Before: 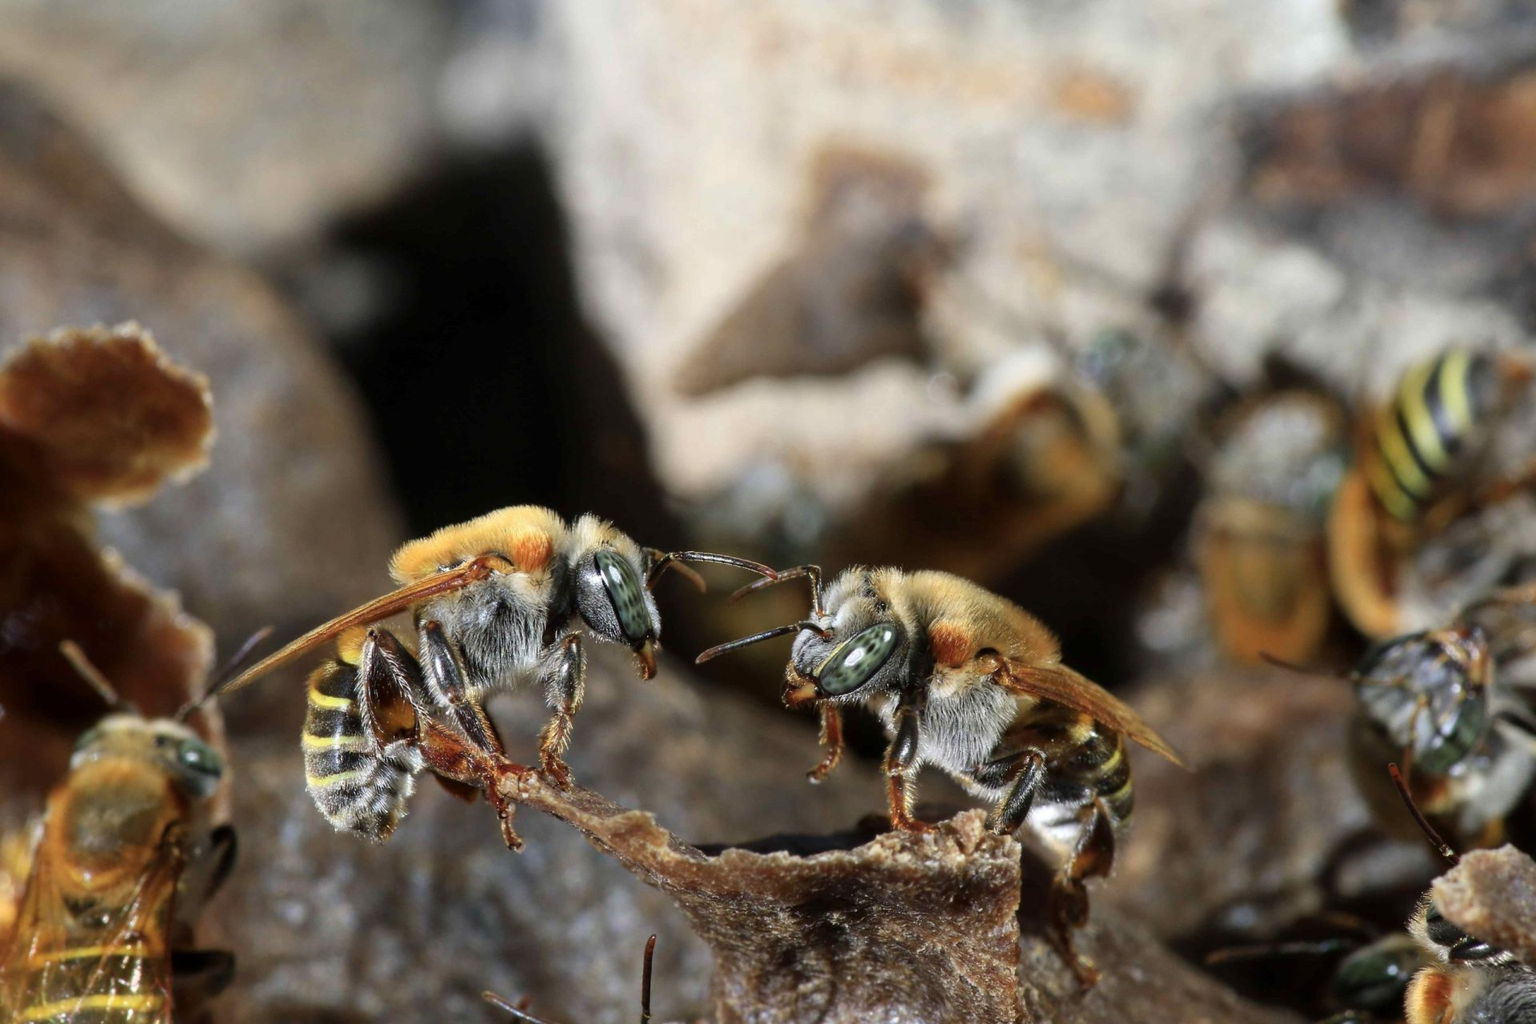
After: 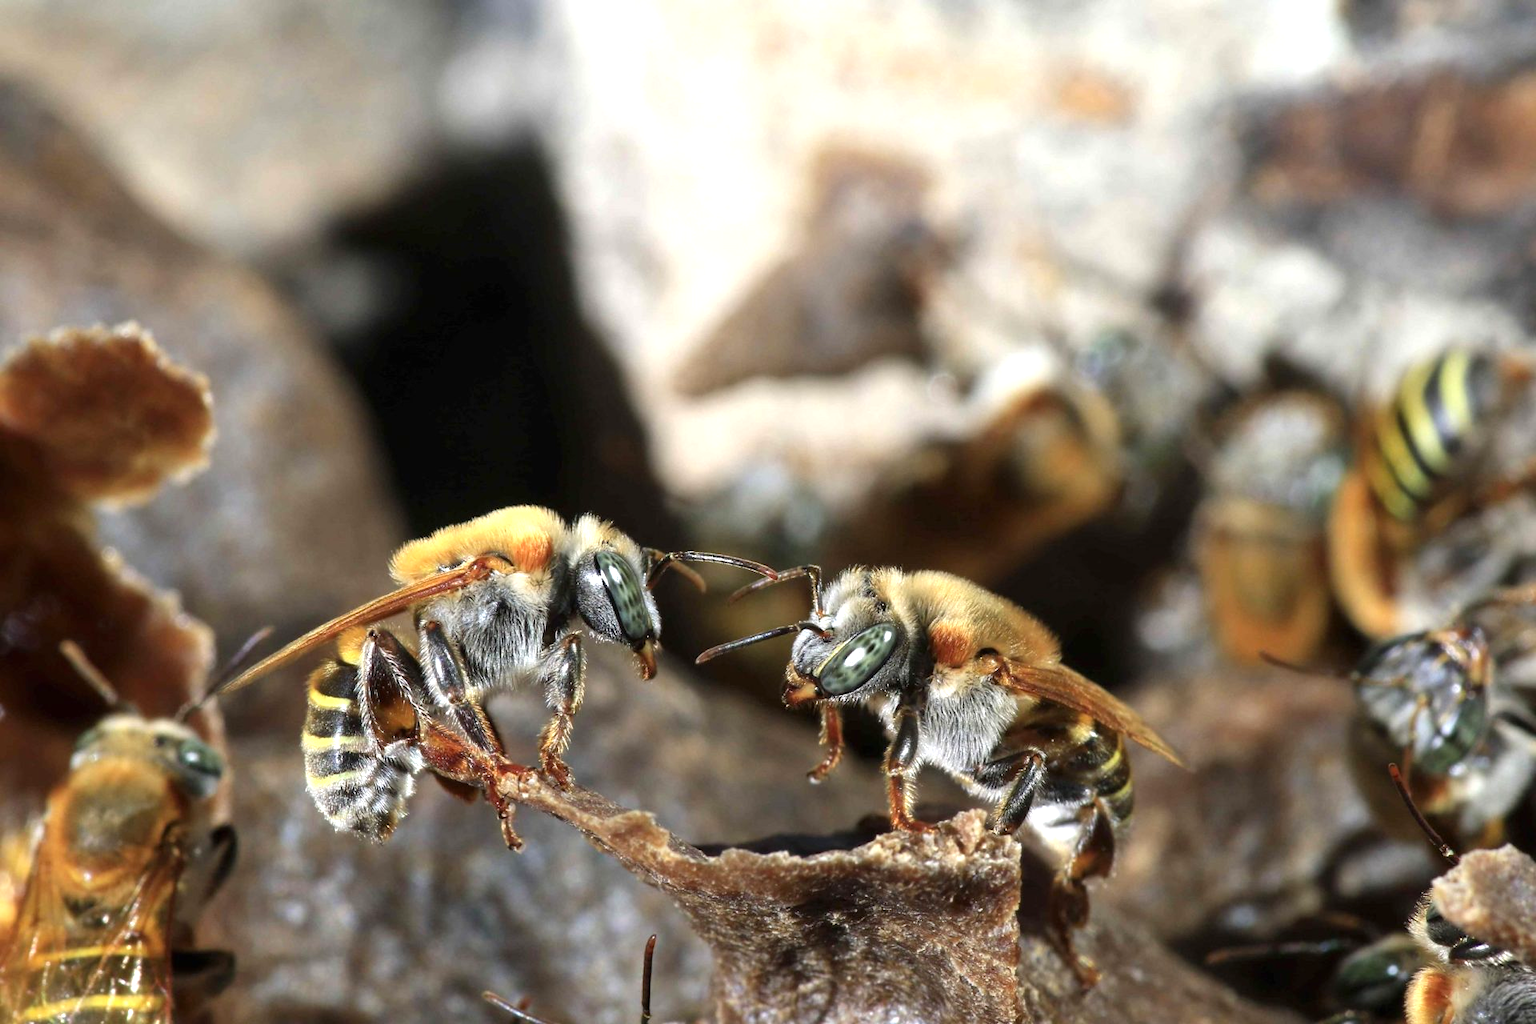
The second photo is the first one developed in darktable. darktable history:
exposure: black level correction 0, exposure 0.6 EV, compensate highlight preservation false
